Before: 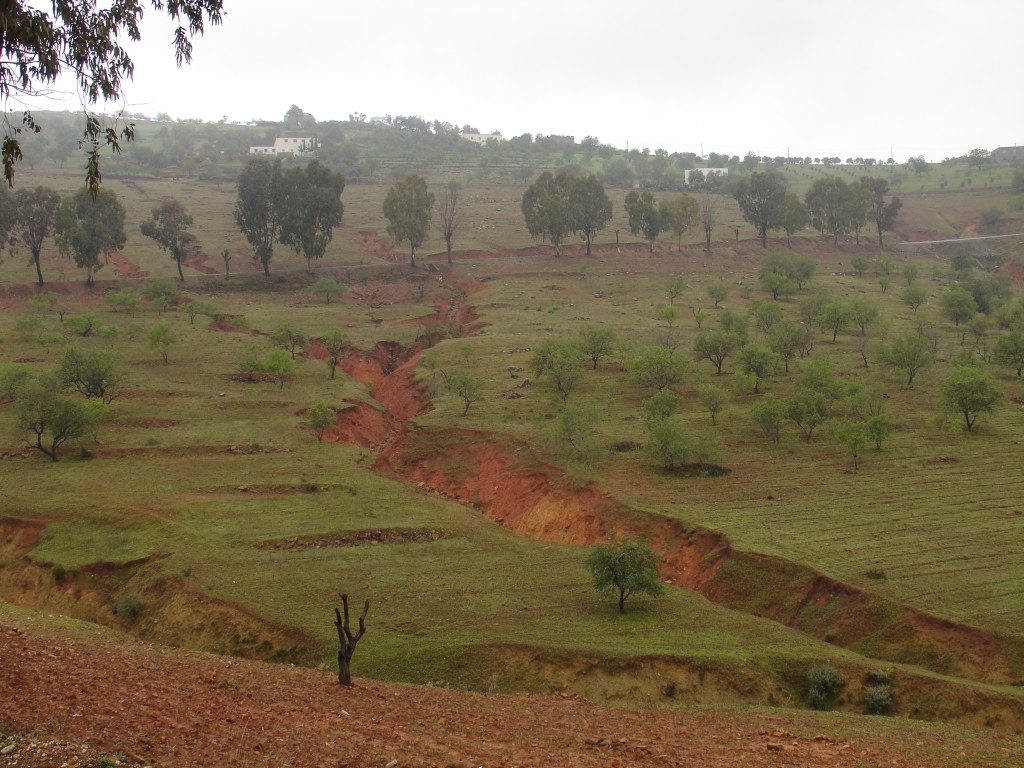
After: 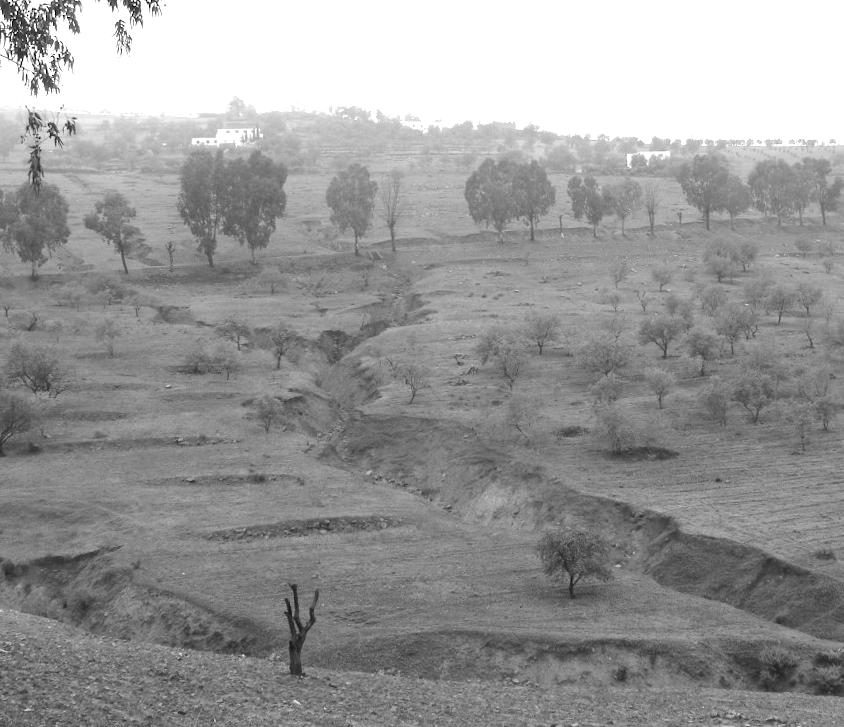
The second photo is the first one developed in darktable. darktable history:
exposure: black level correction 0, exposure 0.7 EV, compensate exposure bias true, compensate highlight preservation false
crop and rotate: angle 1°, left 4.281%, top 0.642%, right 11.383%, bottom 2.486%
monochrome: on, module defaults
